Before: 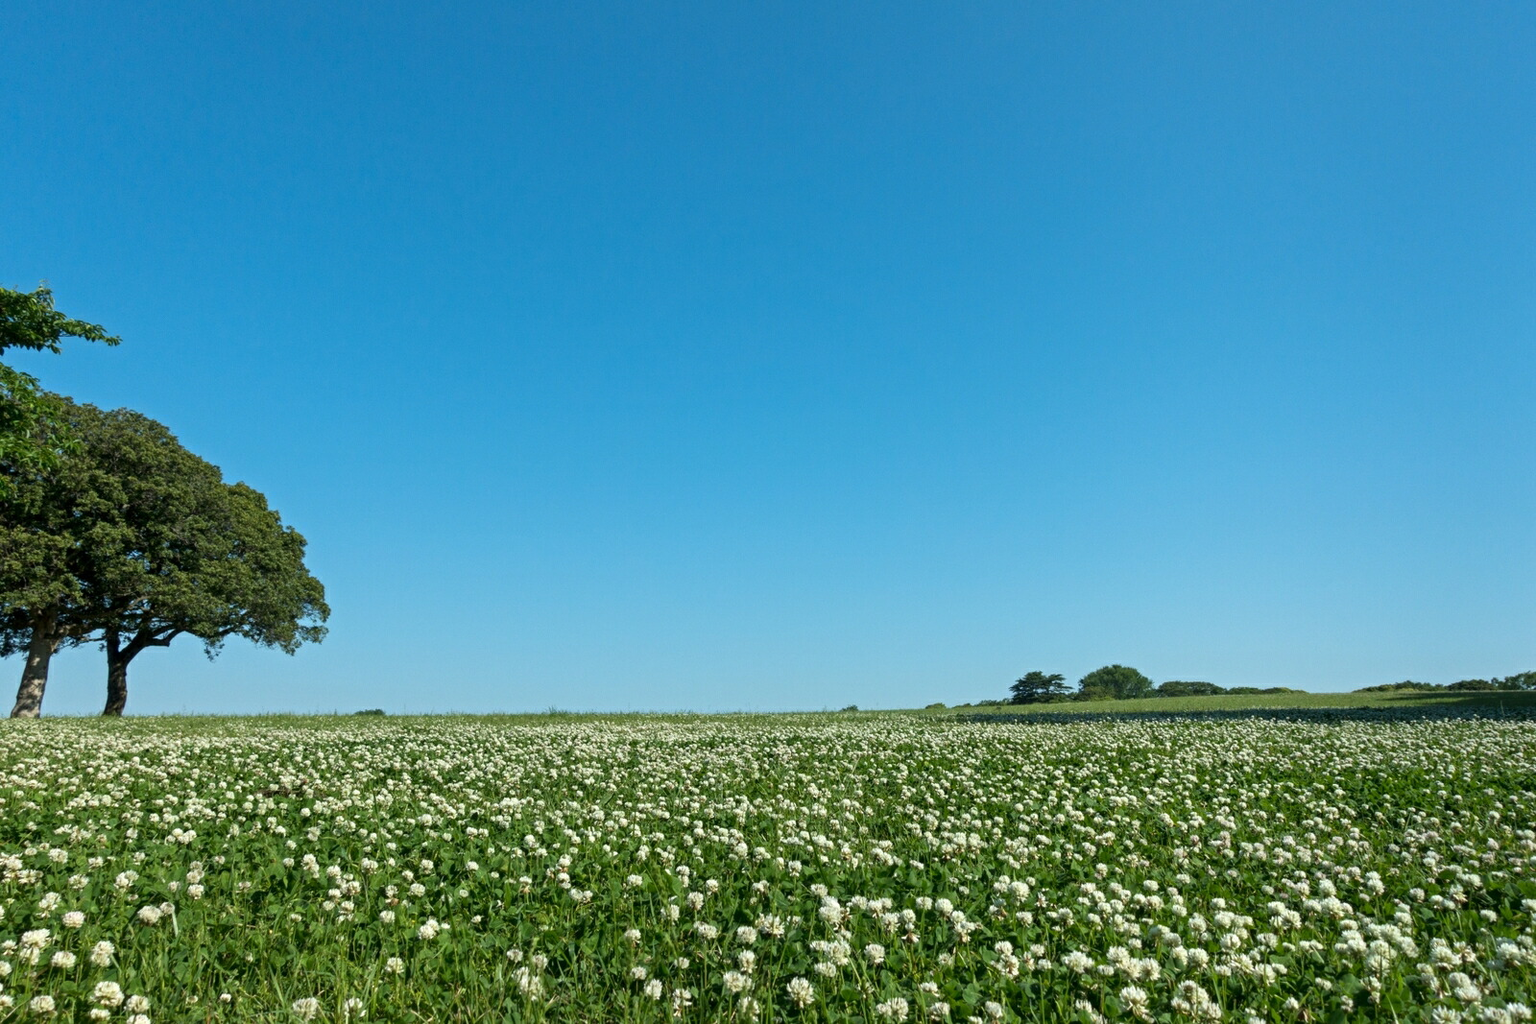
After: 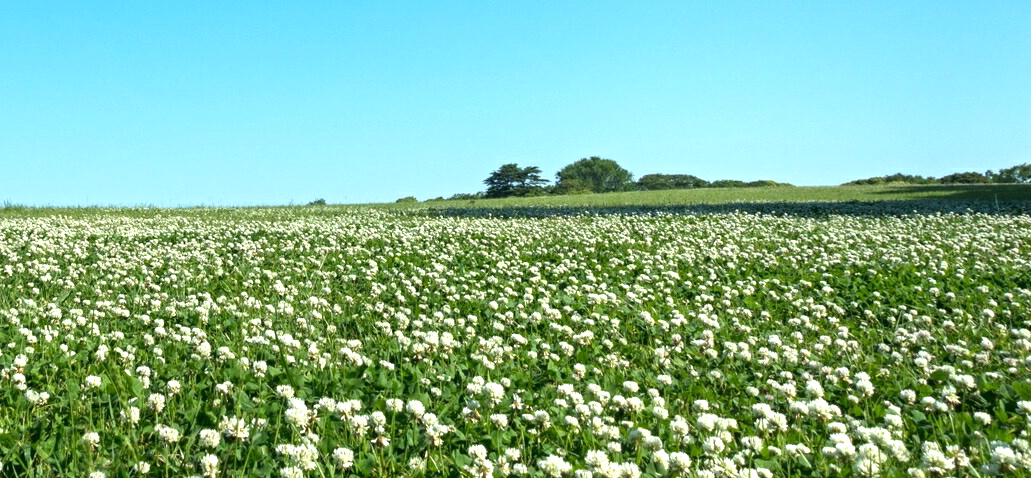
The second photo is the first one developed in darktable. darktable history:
exposure: exposure 0.74 EV, compensate highlight preservation false
crop and rotate: left 35.509%, top 50.238%, bottom 4.934%
